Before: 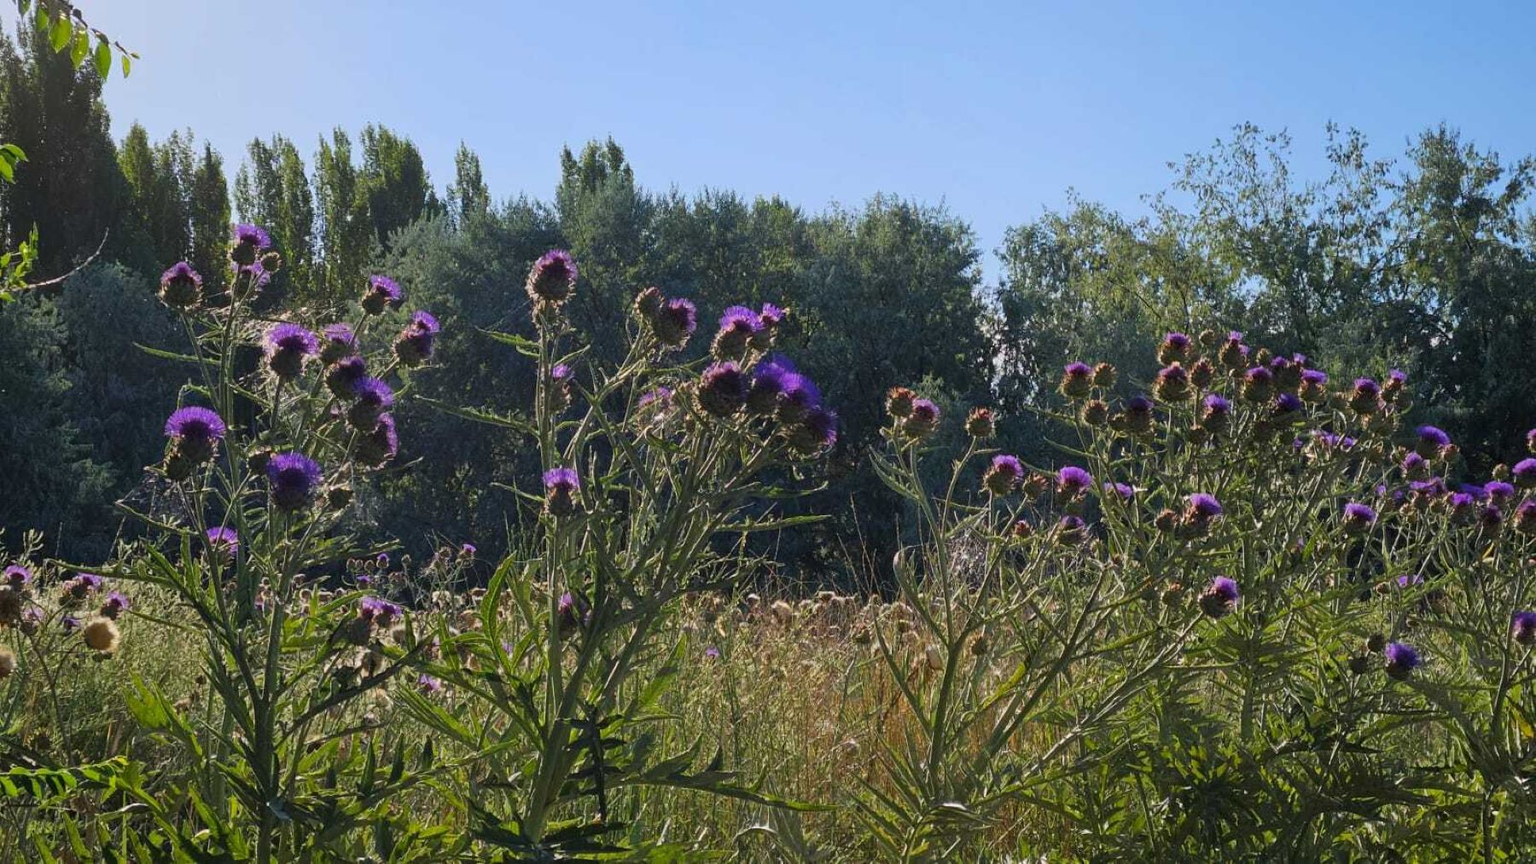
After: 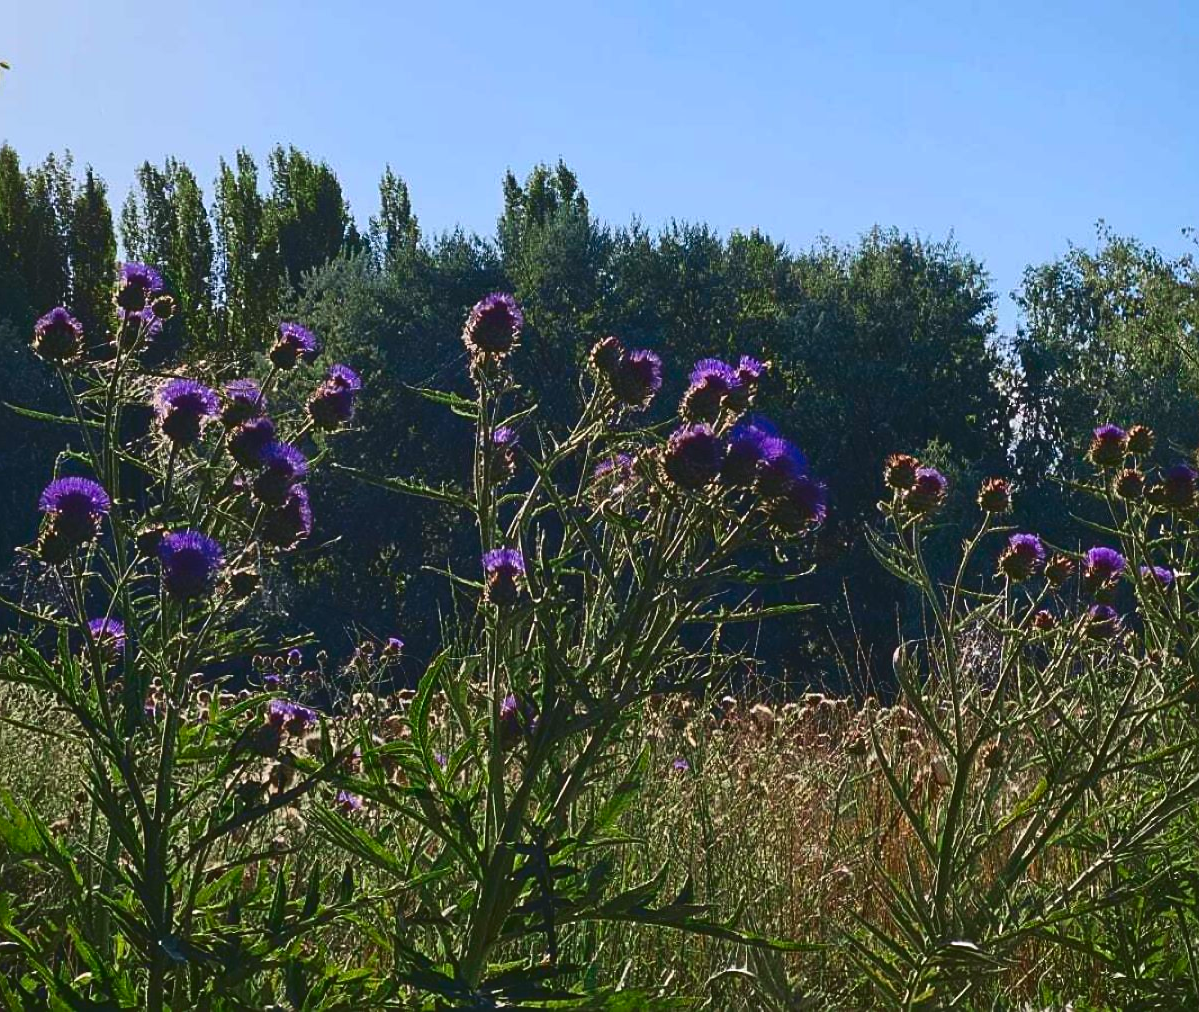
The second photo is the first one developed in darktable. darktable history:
contrast brightness saturation: contrast 0.067, brightness -0.134, saturation 0.047
sharpen: on, module defaults
crop and rotate: left 8.565%, right 24.808%
tone curve: curves: ch0 [(0, 0.084) (0.155, 0.169) (0.46, 0.466) (0.751, 0.788) (1, 0.961)]; ch1 [(0, 0) (0.43, 0.408) (0.476, 0.469) (0.505, 0.503) (0.553, 0.563) (0.592, 0.581) (0.631, 0.625) (1, 1)]; ch2 [(0, 0) (0.505, 0.495) (0.55, 0.557) (0.583, 0.573) (1, 1)], color space Lab, independent channels, preserve colors none
